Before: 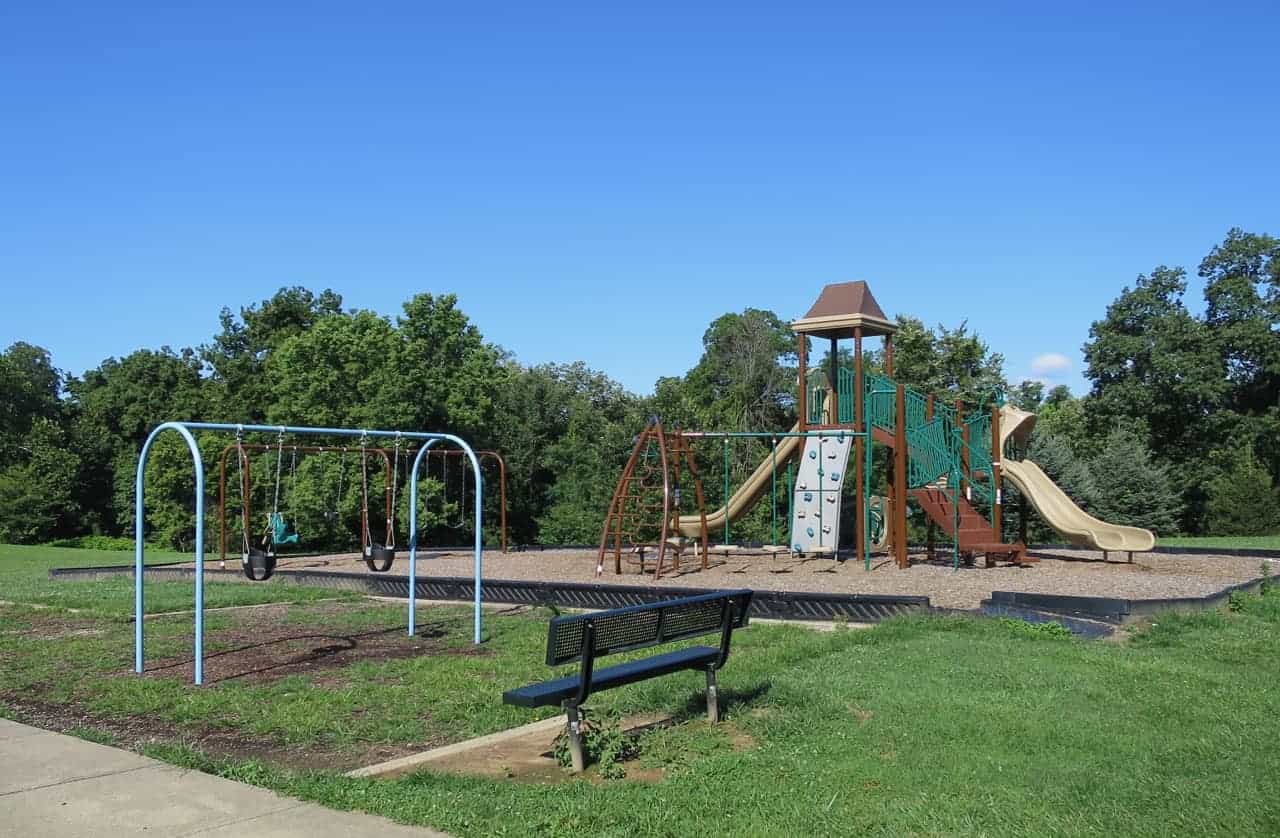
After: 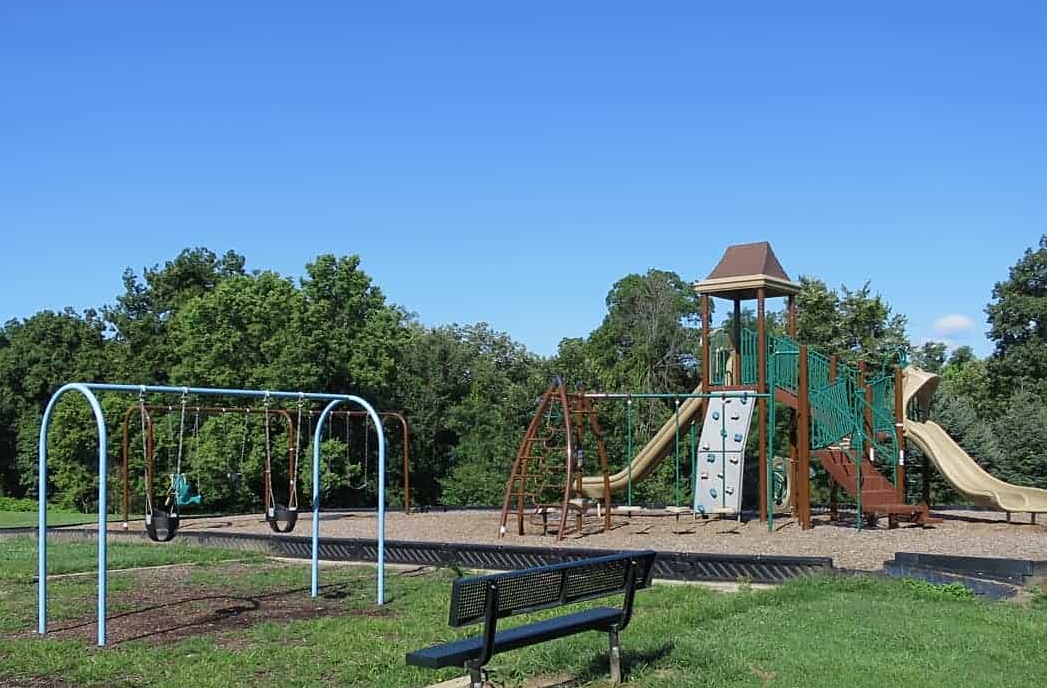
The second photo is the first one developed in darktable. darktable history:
sharpen: amount 0.21
crop and rotate: left 7.633%, top 4.661%, right 10.515%, bottom 13.229%
